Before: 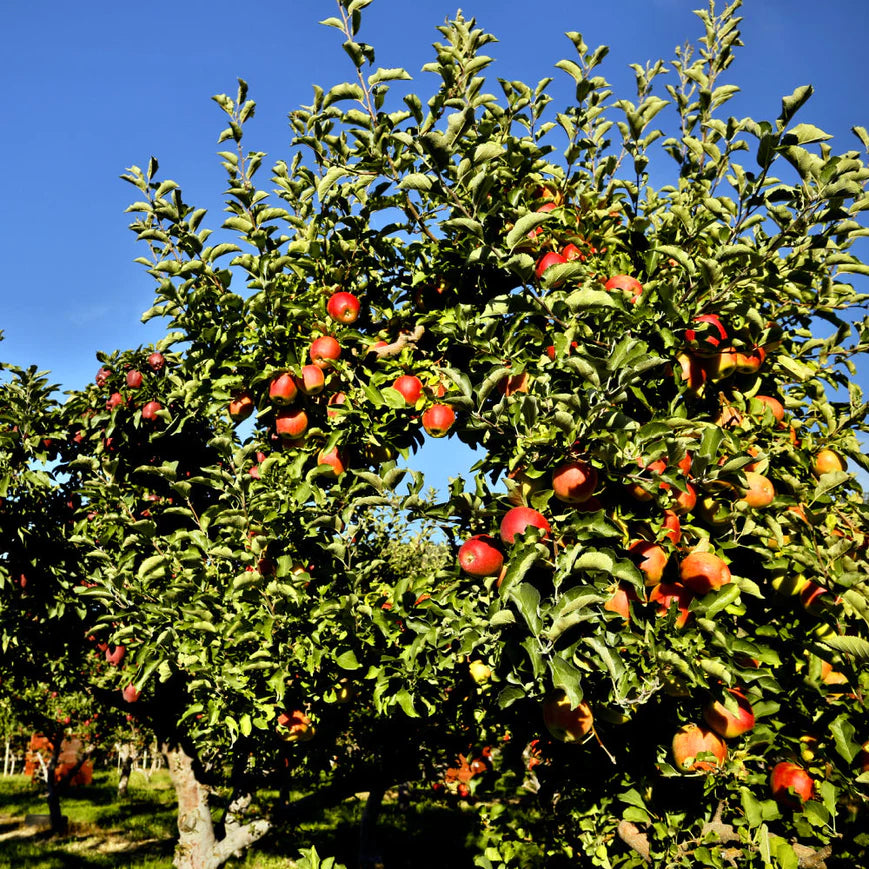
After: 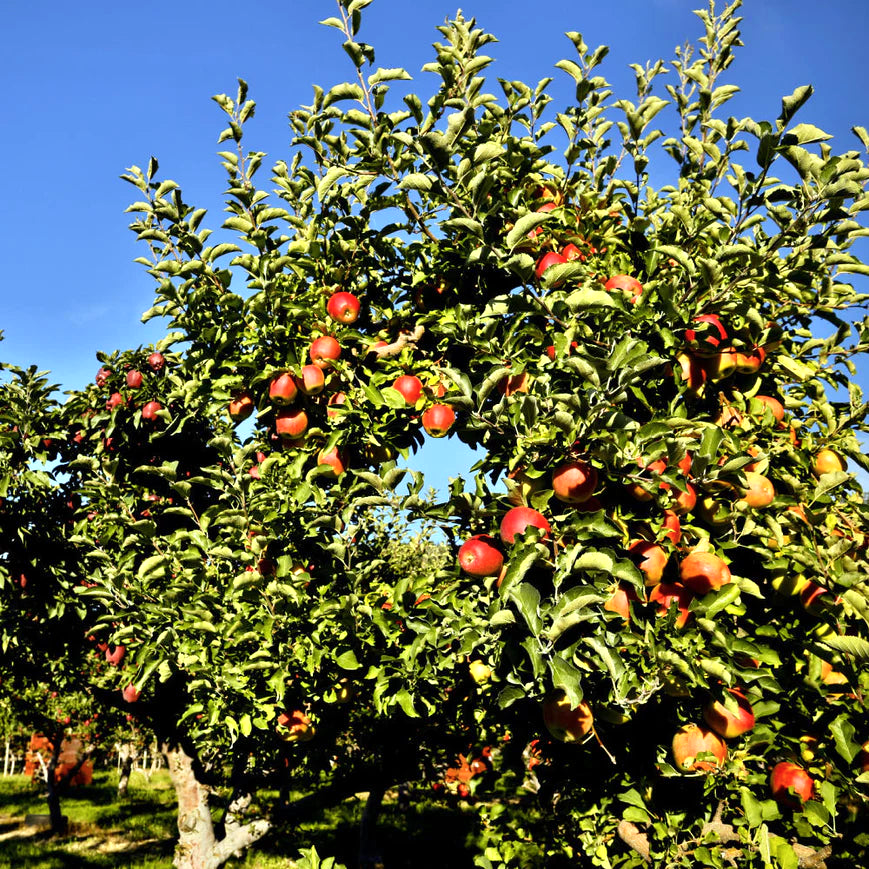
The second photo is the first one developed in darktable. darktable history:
exposure: exposure 0.3 EV
color balance rgb: on, module defaults
